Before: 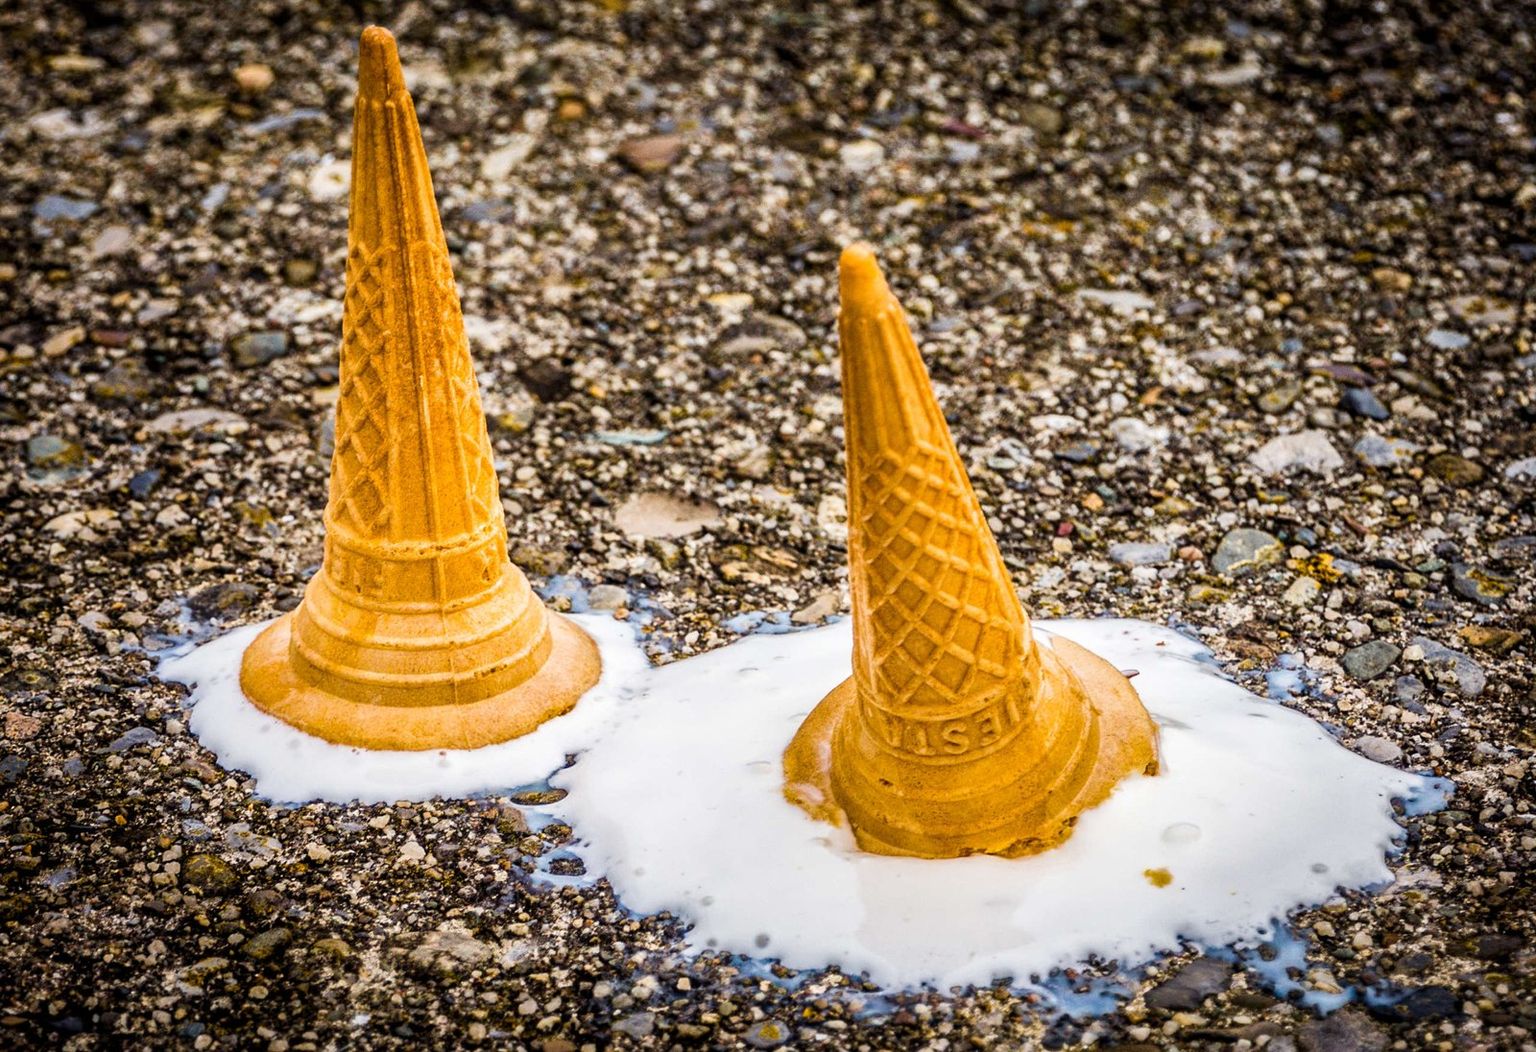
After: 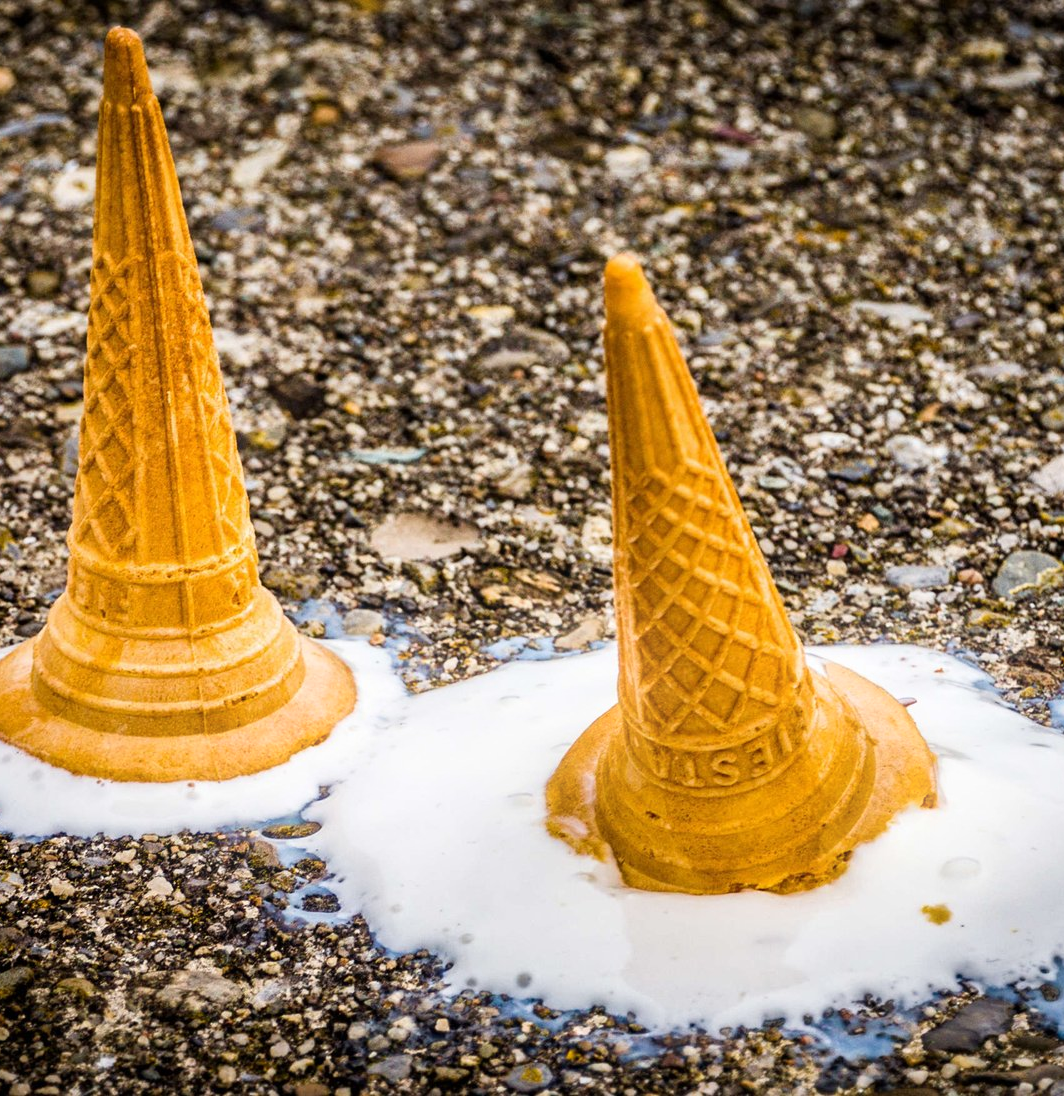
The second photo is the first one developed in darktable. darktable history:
bloom: size 9%, threshold 100%, strength 7%
crop: left 16.899%, right 16.556%
